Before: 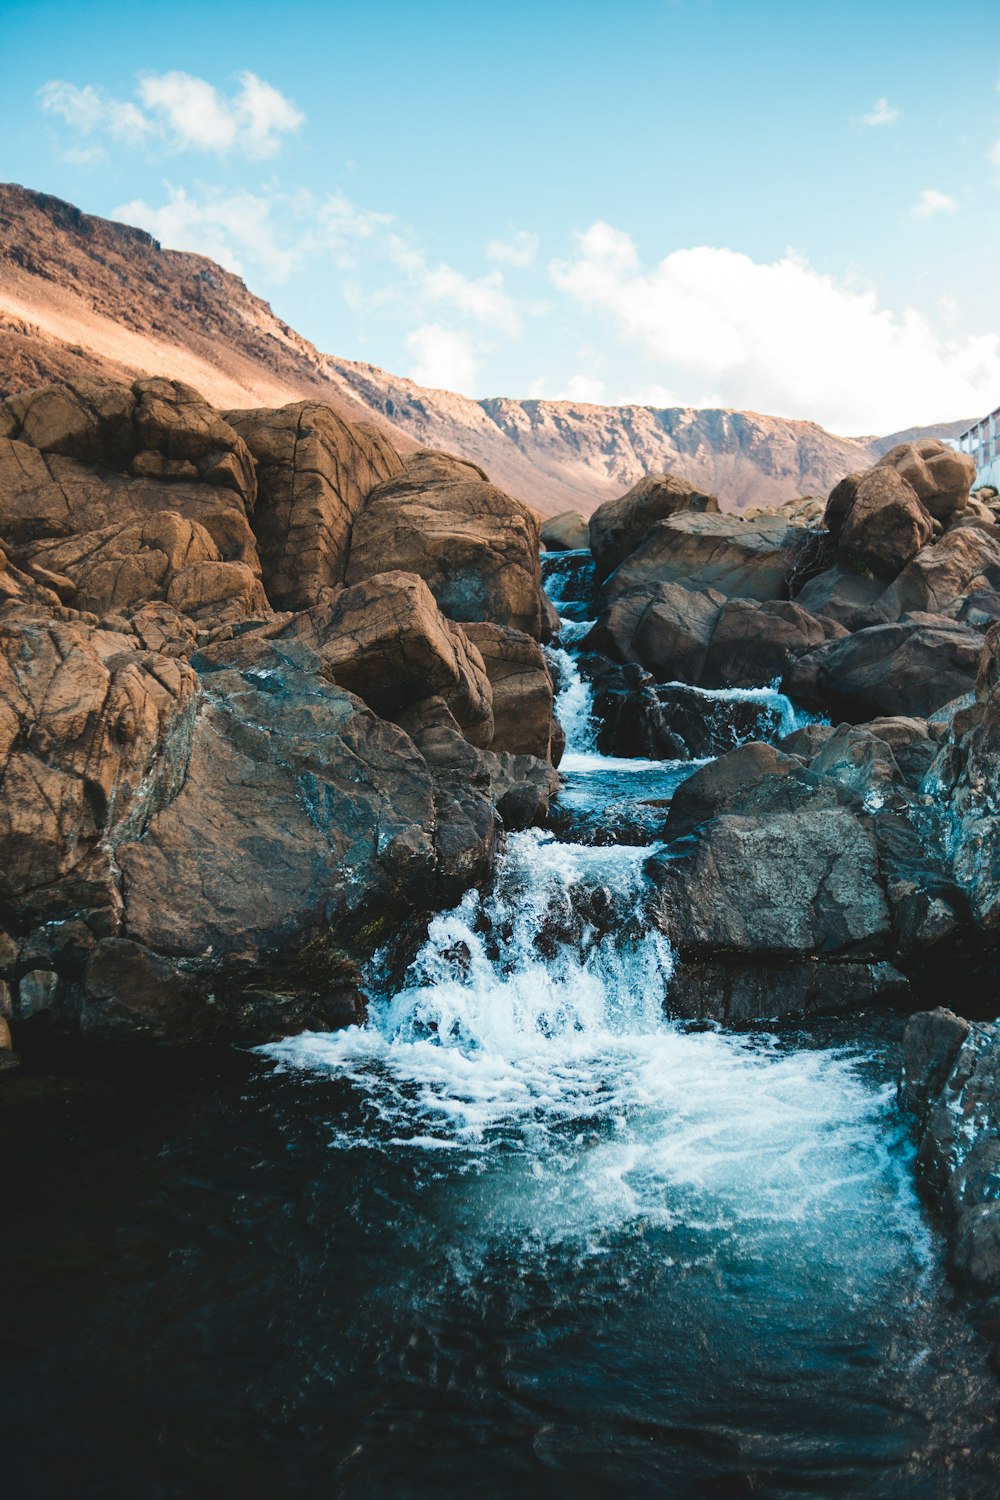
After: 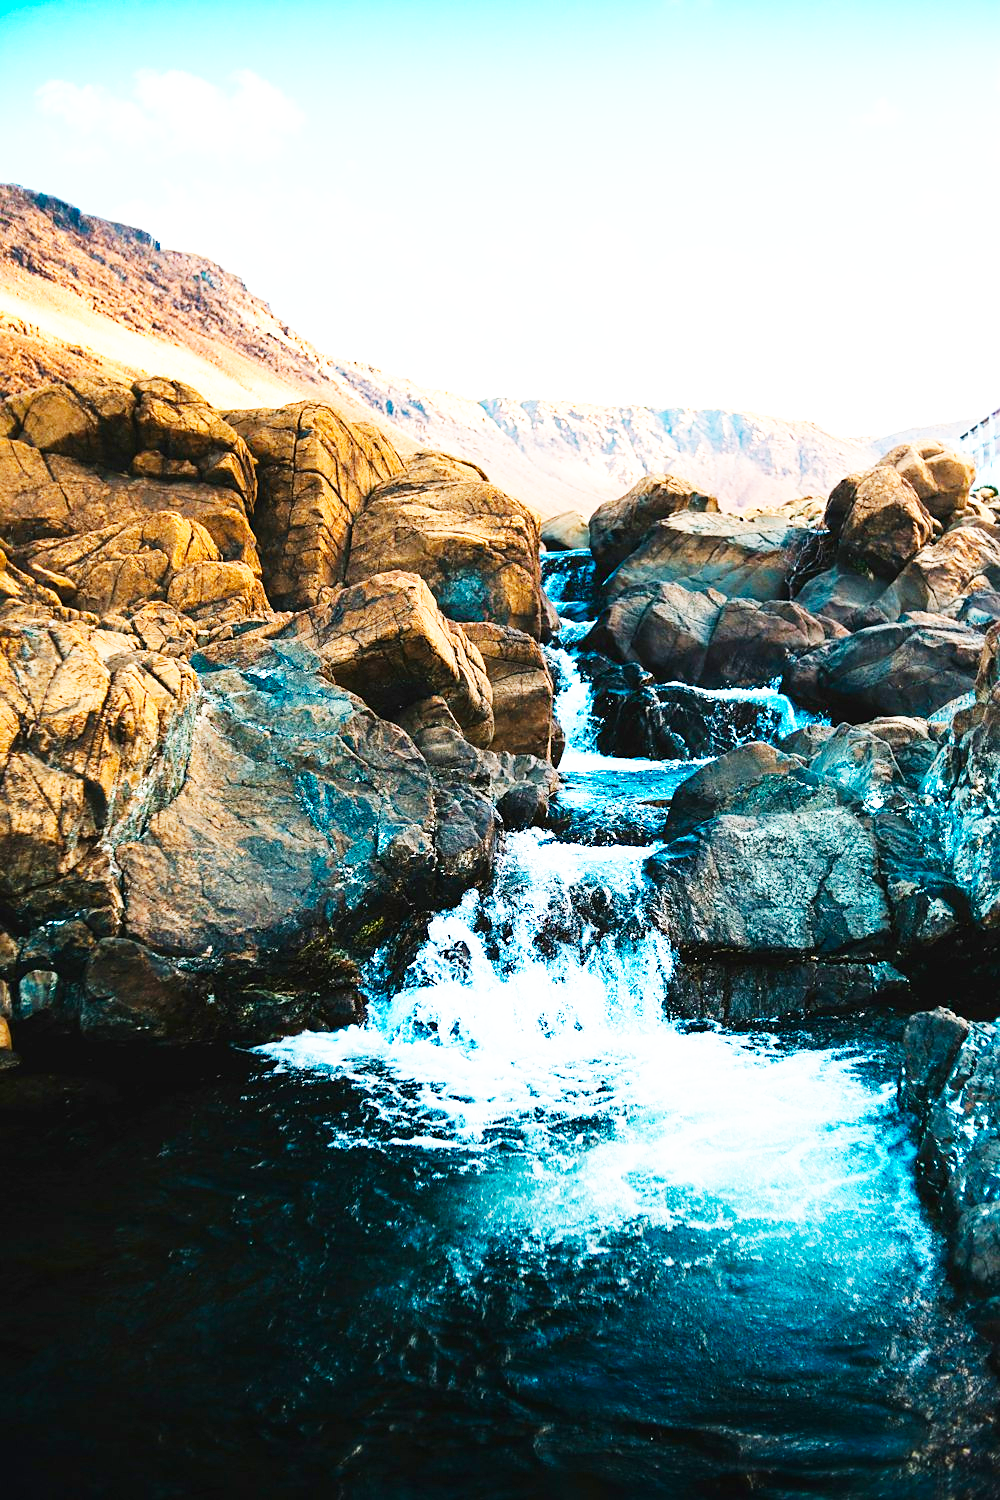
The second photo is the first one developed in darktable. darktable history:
sharpen: radius 1.864, amount 0.398, threshold 1.271
exposure: black level correction 0.003, exposure 0.383 EV, compensate highlight preservation false
graduated density: rotation -180°, offset 24.95
base curve: curves: ch0 [(0, 0) (0.007, 0.004) (0.027, 0.03) (0.046, 0.07) (0.207, 0.54) (0.442, 0.872) (0.673, 0.972) (1, 1)], preserve colors none
color balance rgb: perceptual saturation grading › global saturation 25%, global vibrance 20%
